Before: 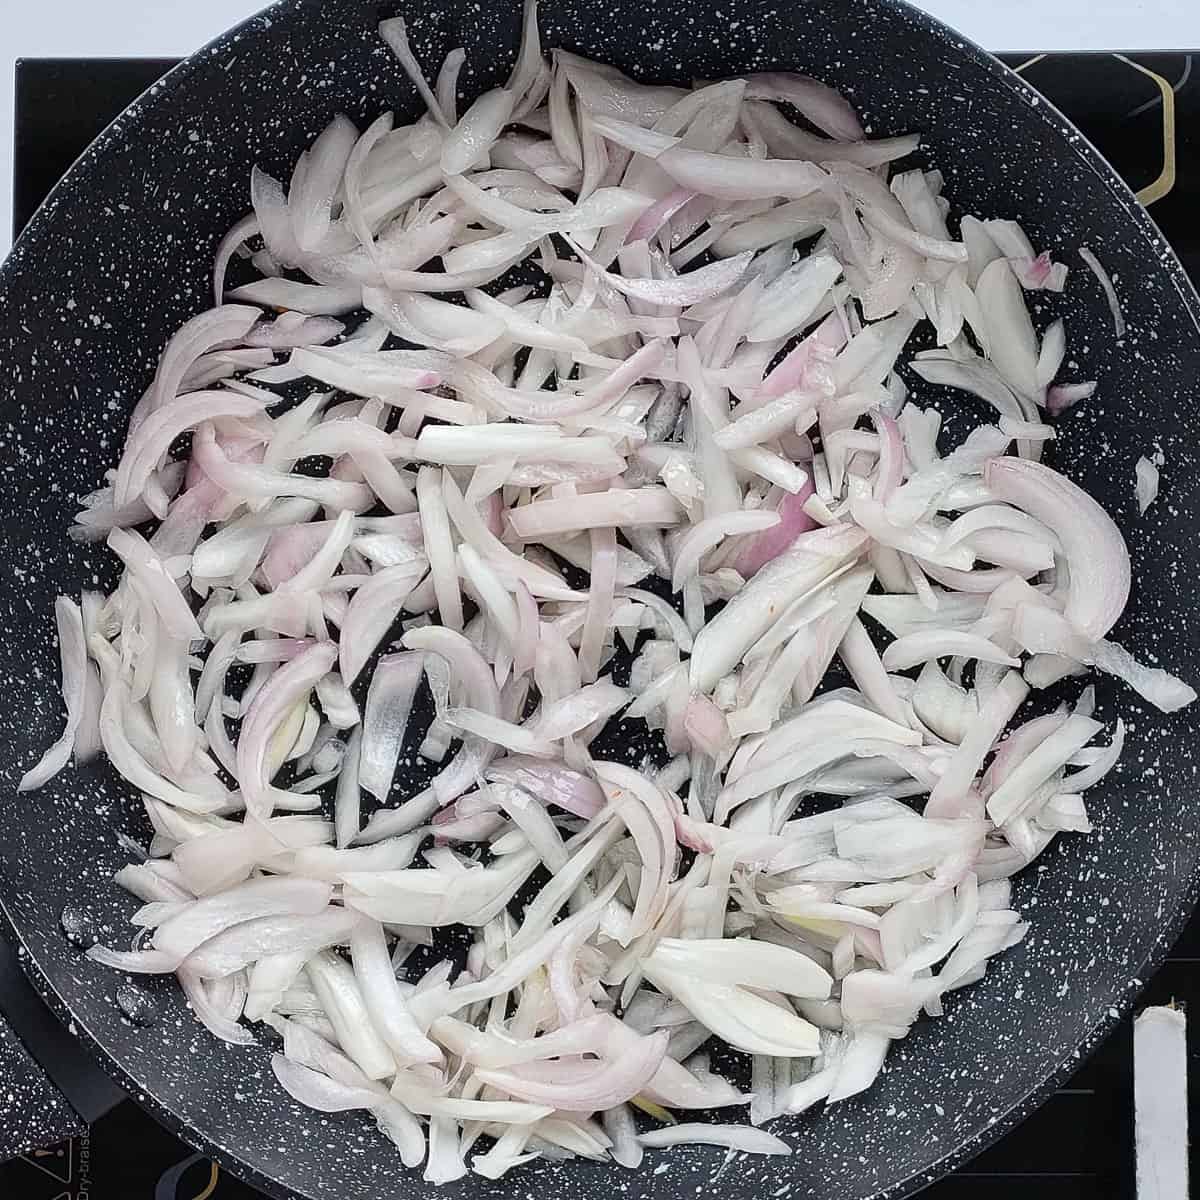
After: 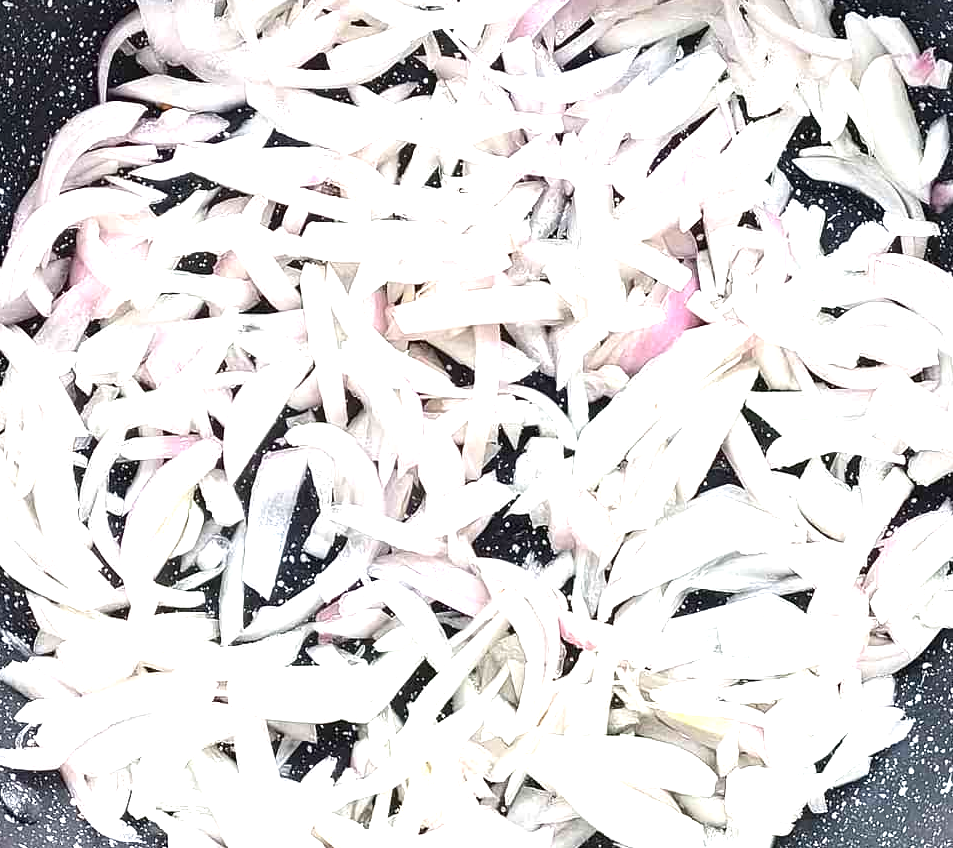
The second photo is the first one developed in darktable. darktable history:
crop: left 9.712%, top 16.928%, right 10.845%, bottom 12.332%
exposure: black level correction 0, exposure 1.45 EV, compensate exposure bias true, compensate highlight preservation false
